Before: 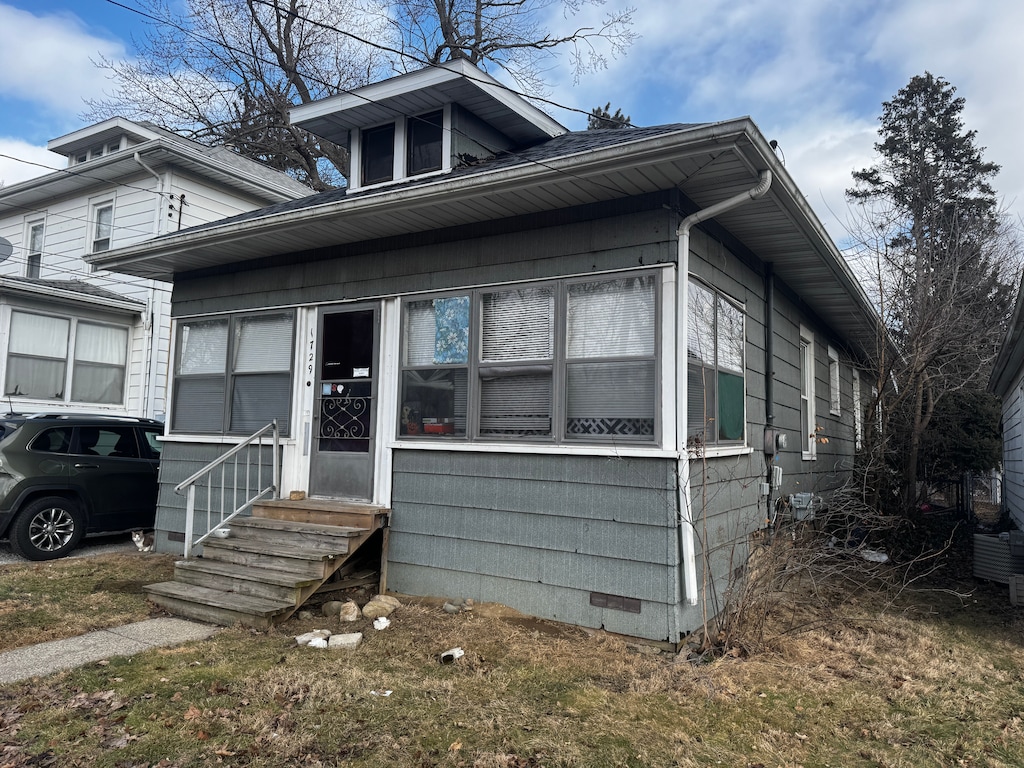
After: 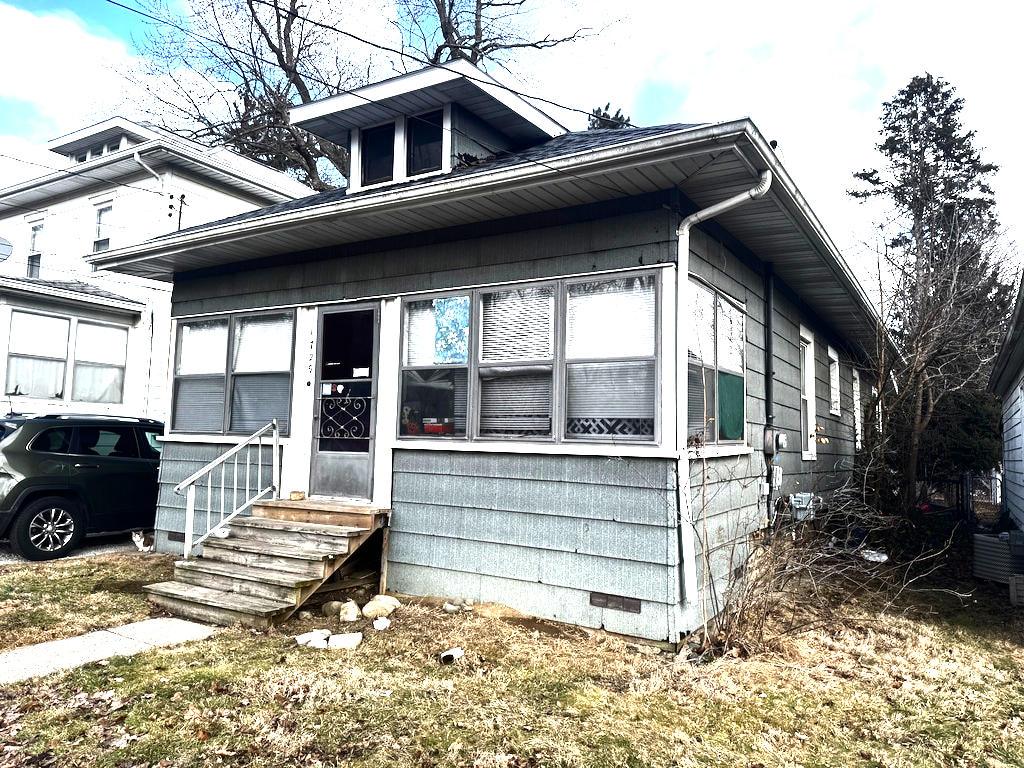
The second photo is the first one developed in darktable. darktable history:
exposure: exposure 0.236 EV, compensate highlight preservation false
contrast brightness saturation: contrast 0.28
levels: levels [0, 0.352, 0.703]
